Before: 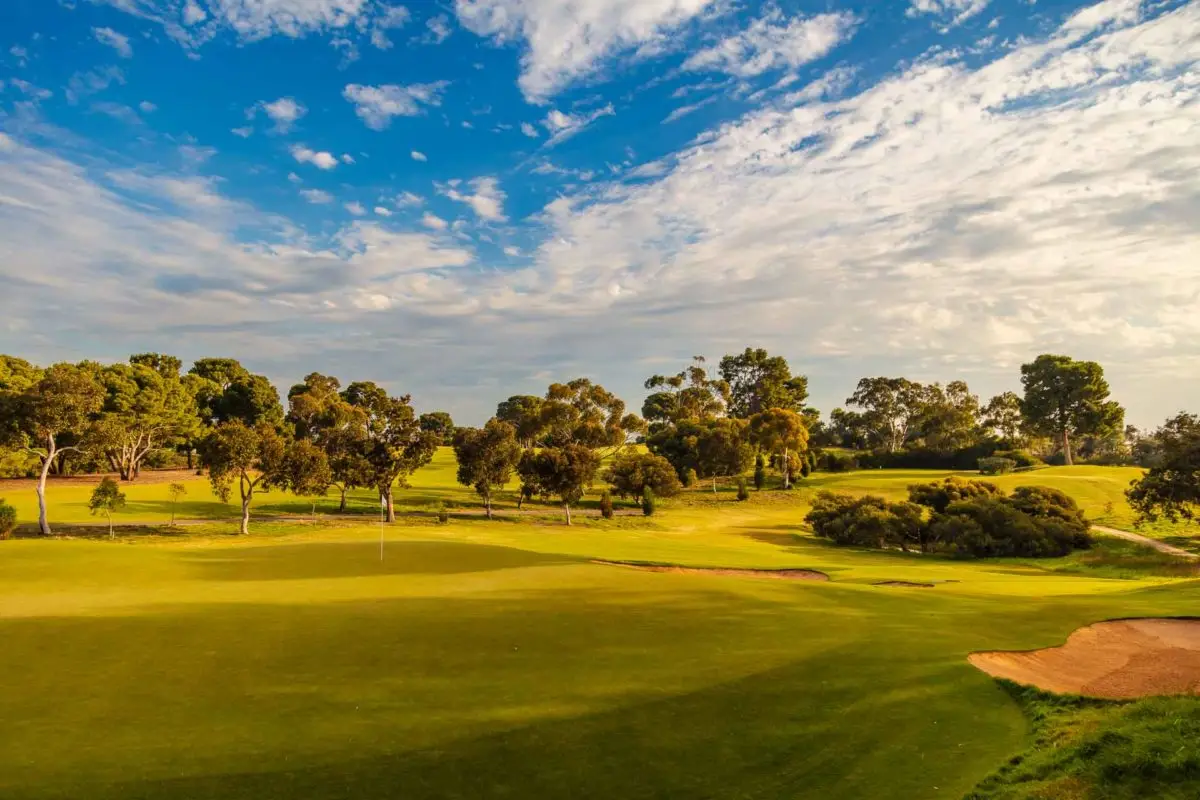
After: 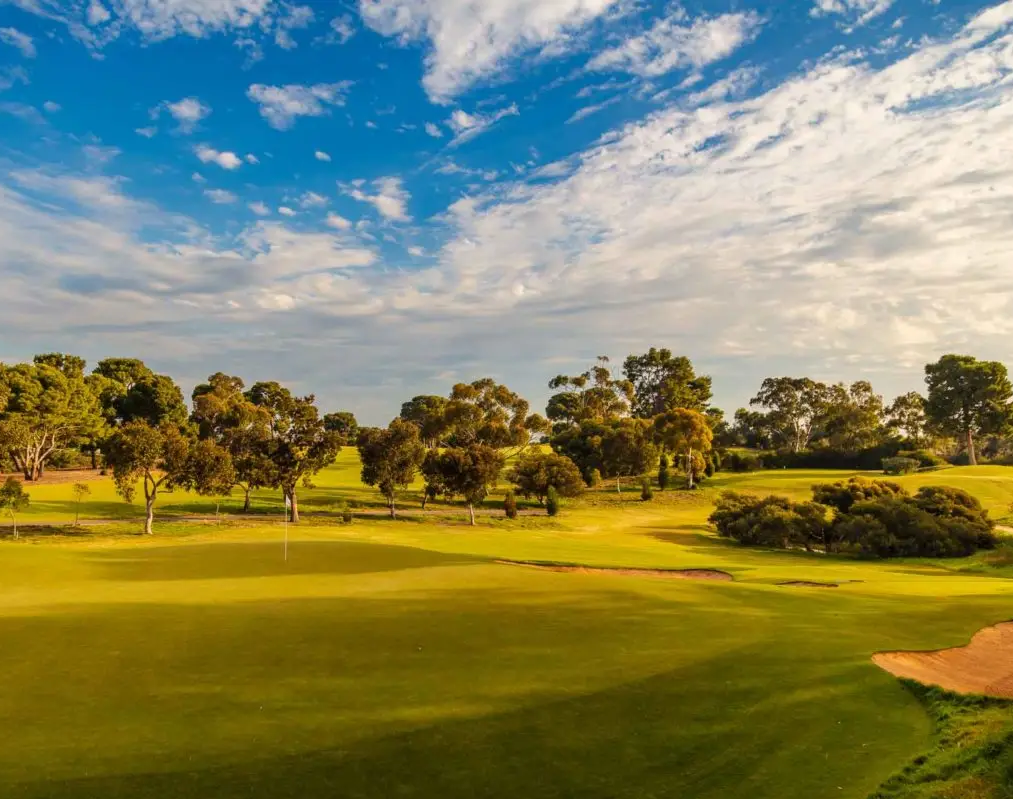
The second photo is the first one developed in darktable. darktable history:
crop: left 8.053%, right 7.47%
